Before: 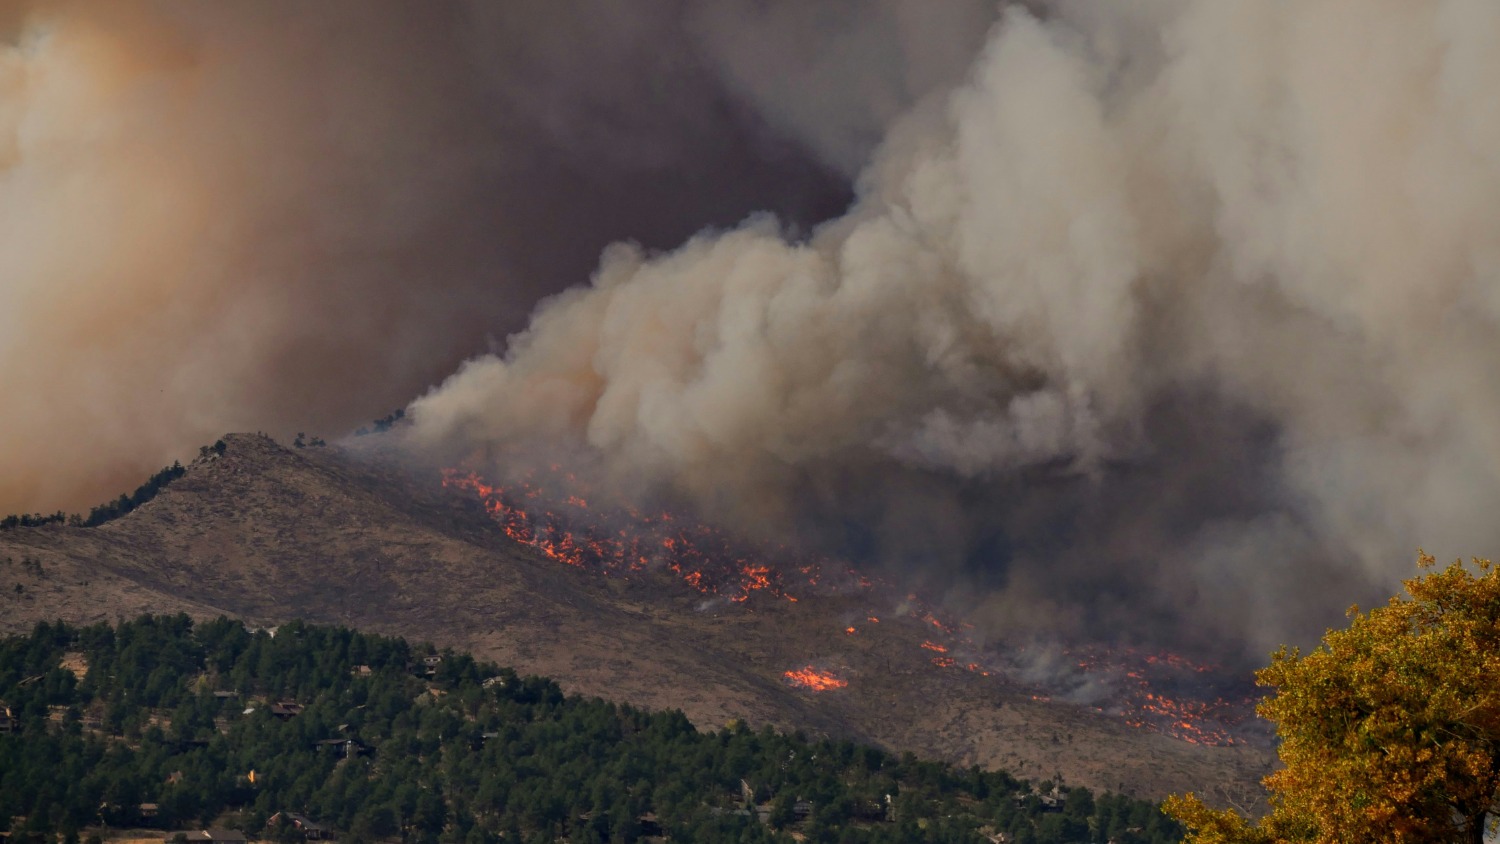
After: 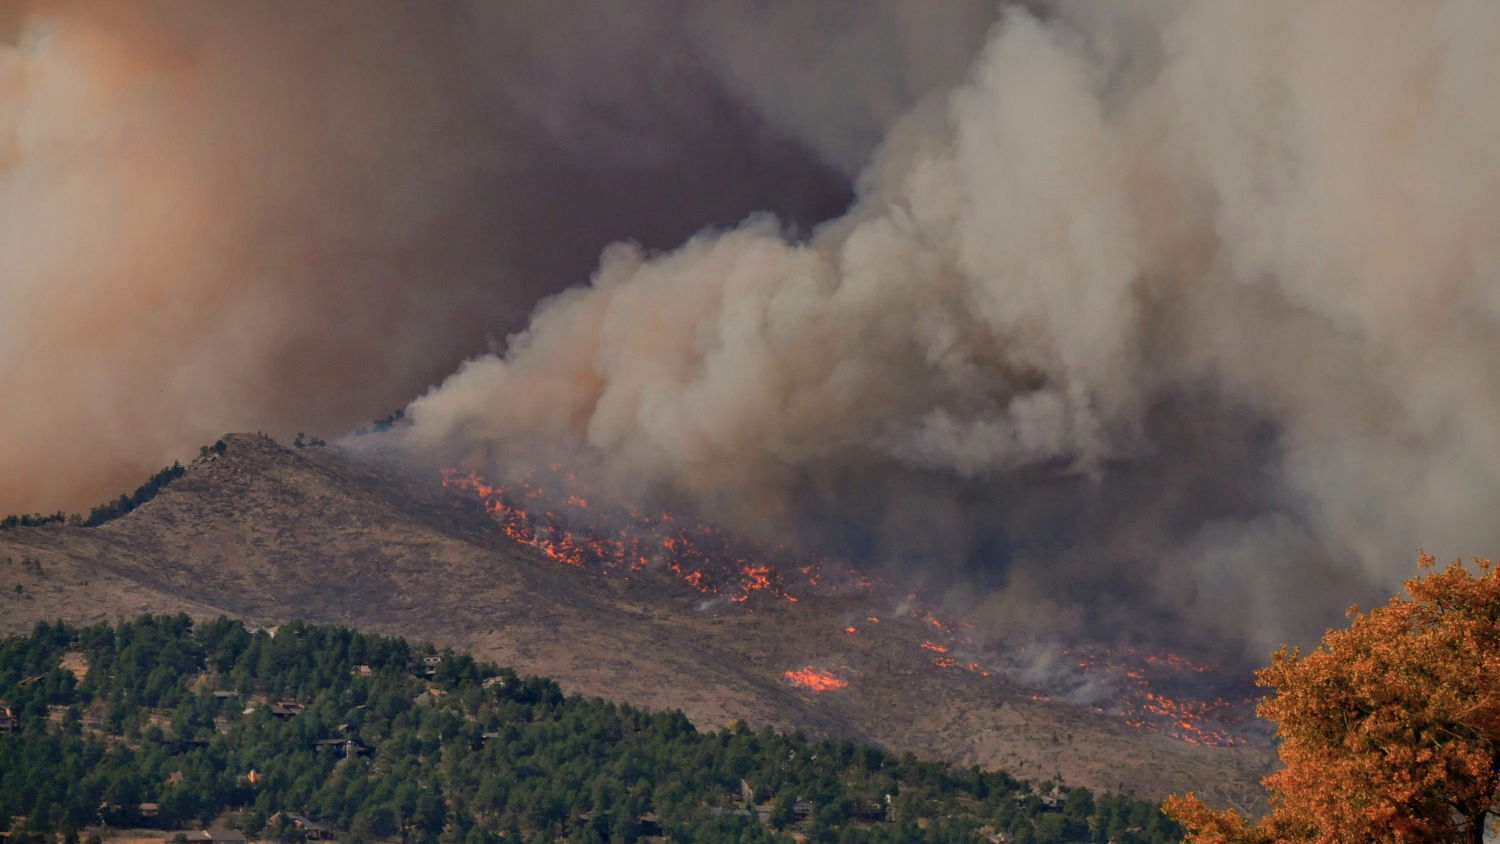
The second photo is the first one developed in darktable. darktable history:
color zones: curves: ch2 [(0, 0.5) (0.084, 0.497) (0.323, 0.335) (0.4, 0.497) (1, 0.5)]
shadows and highlights: on, module defaults
